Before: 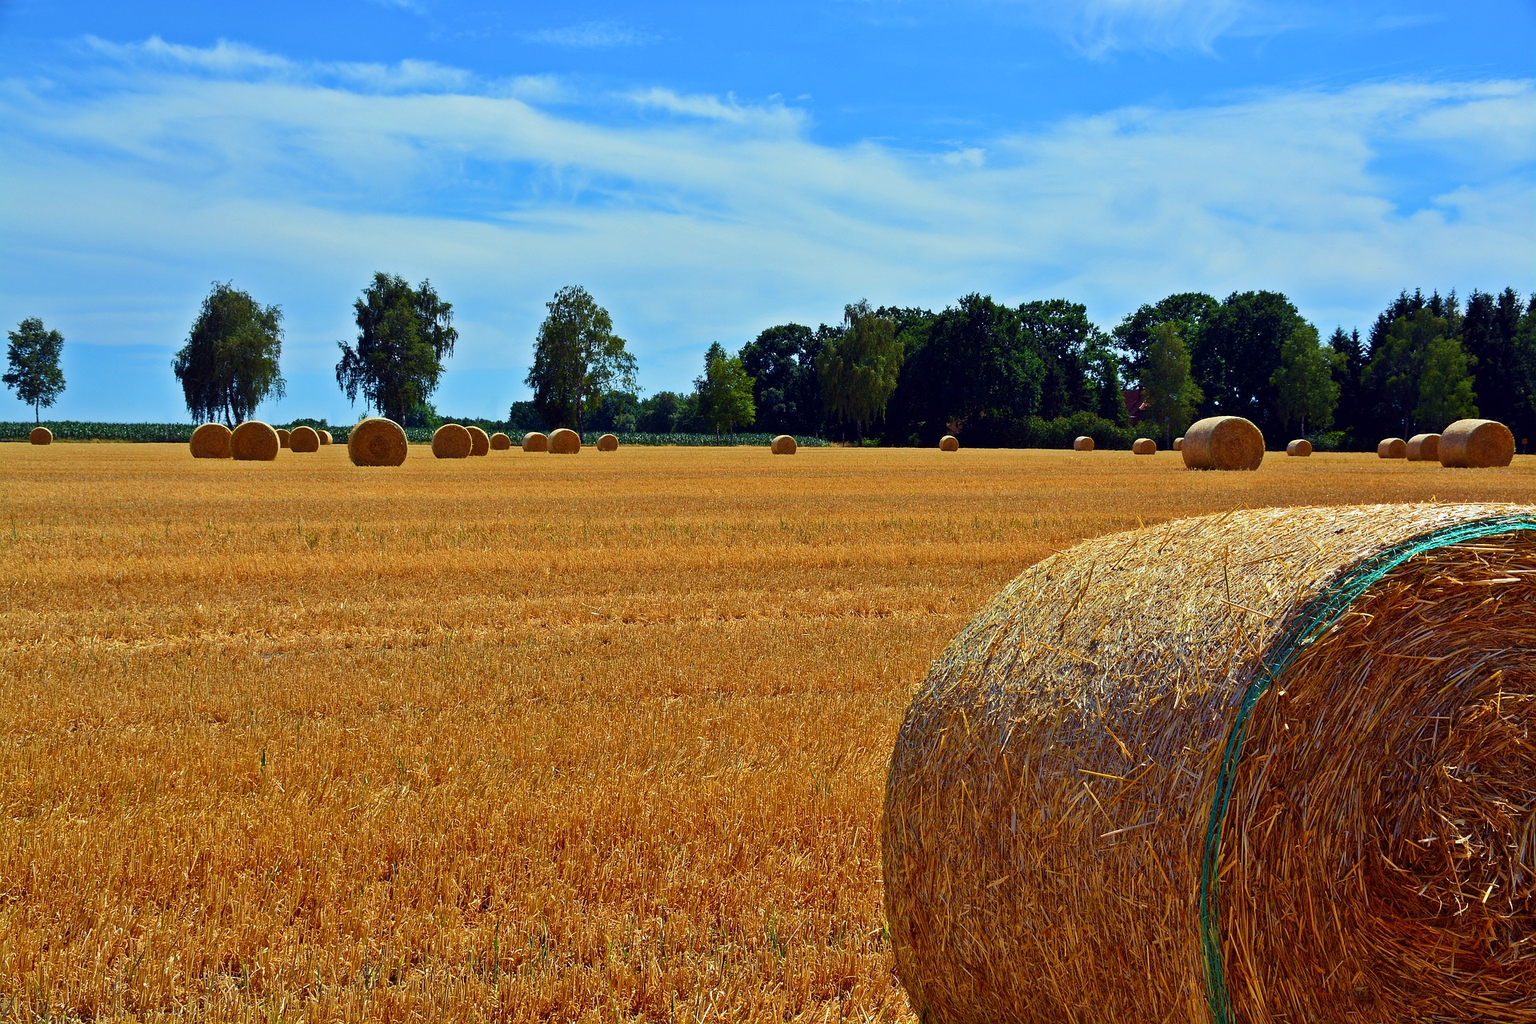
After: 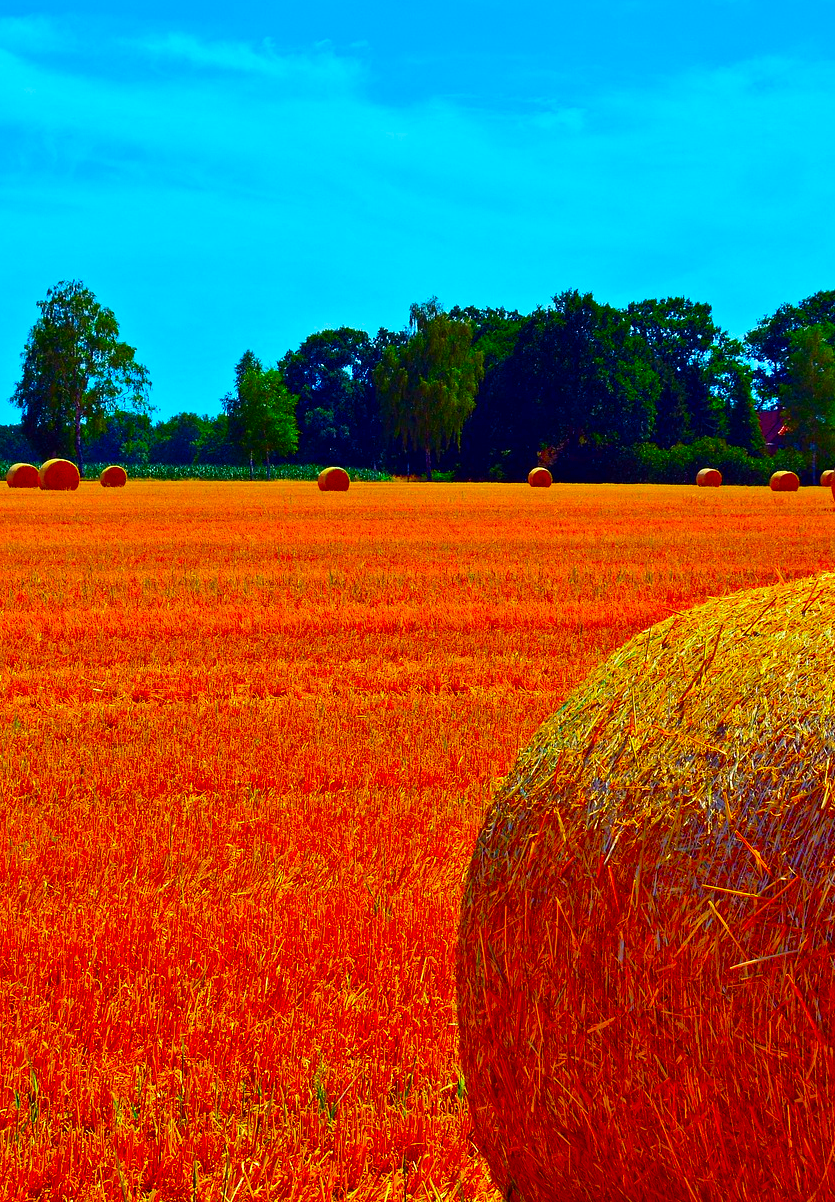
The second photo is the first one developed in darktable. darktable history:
crop: left 33.696%, top 6.056%, right 22.791%
color correction: highlights b* 0.015, saturation 2.95
